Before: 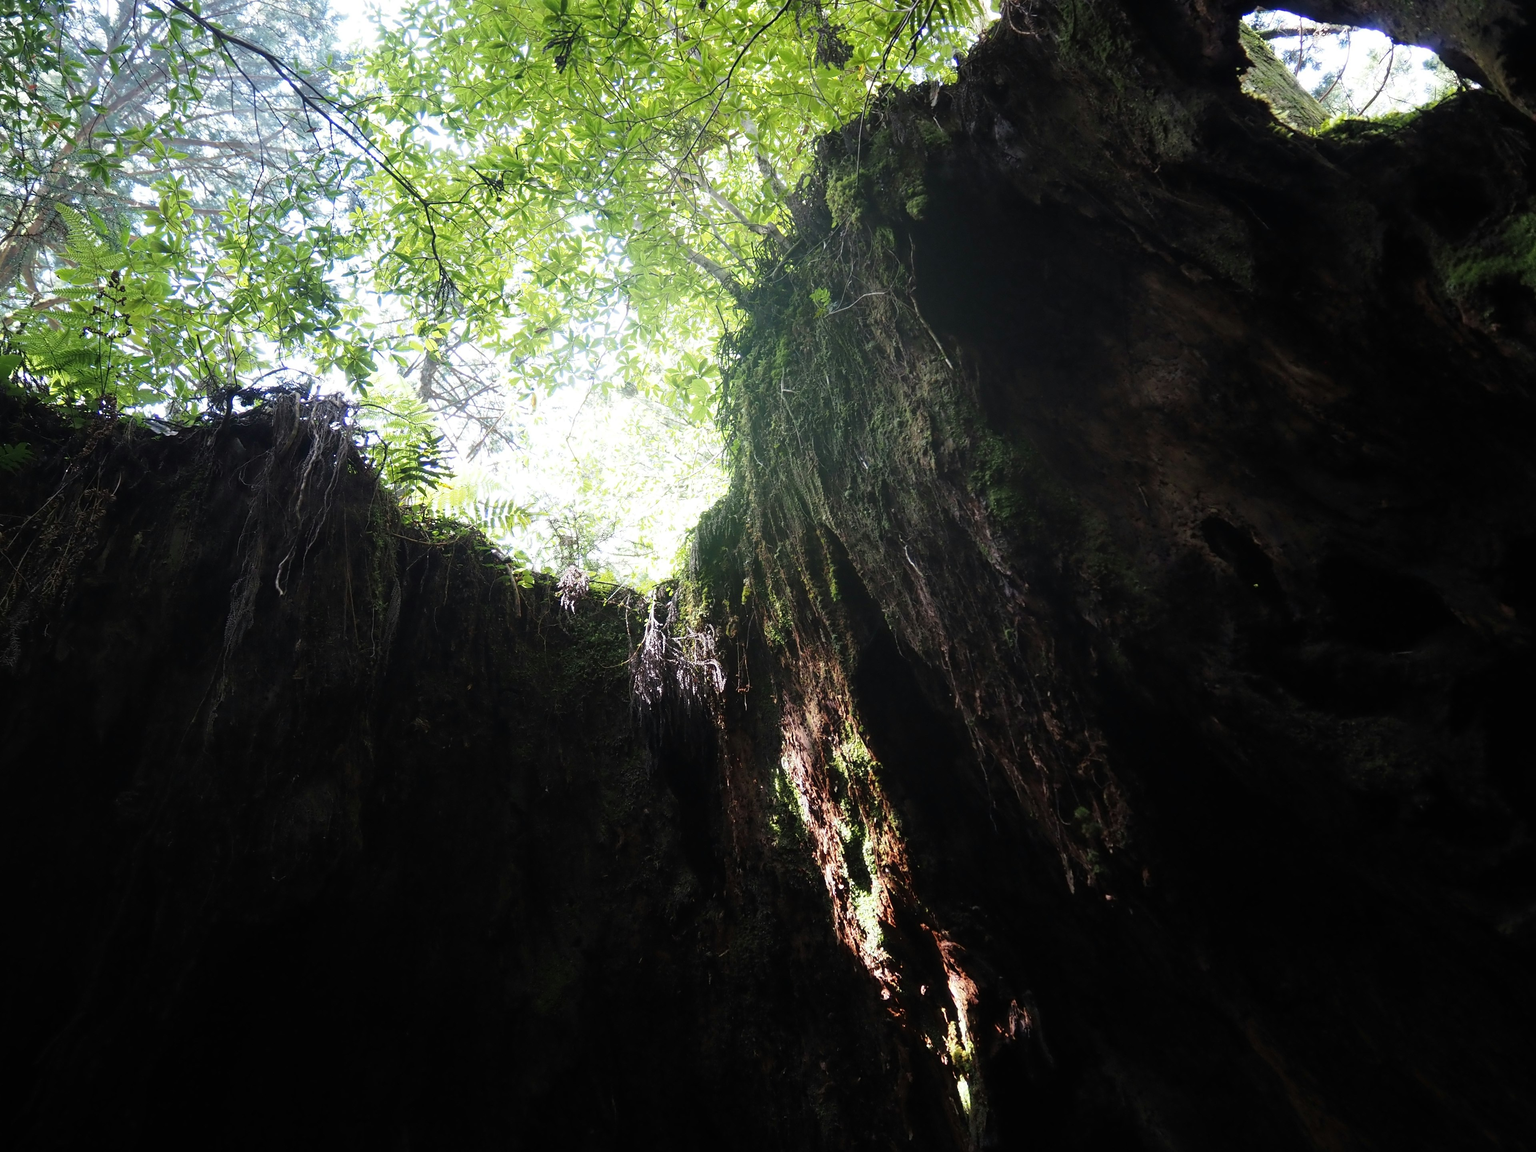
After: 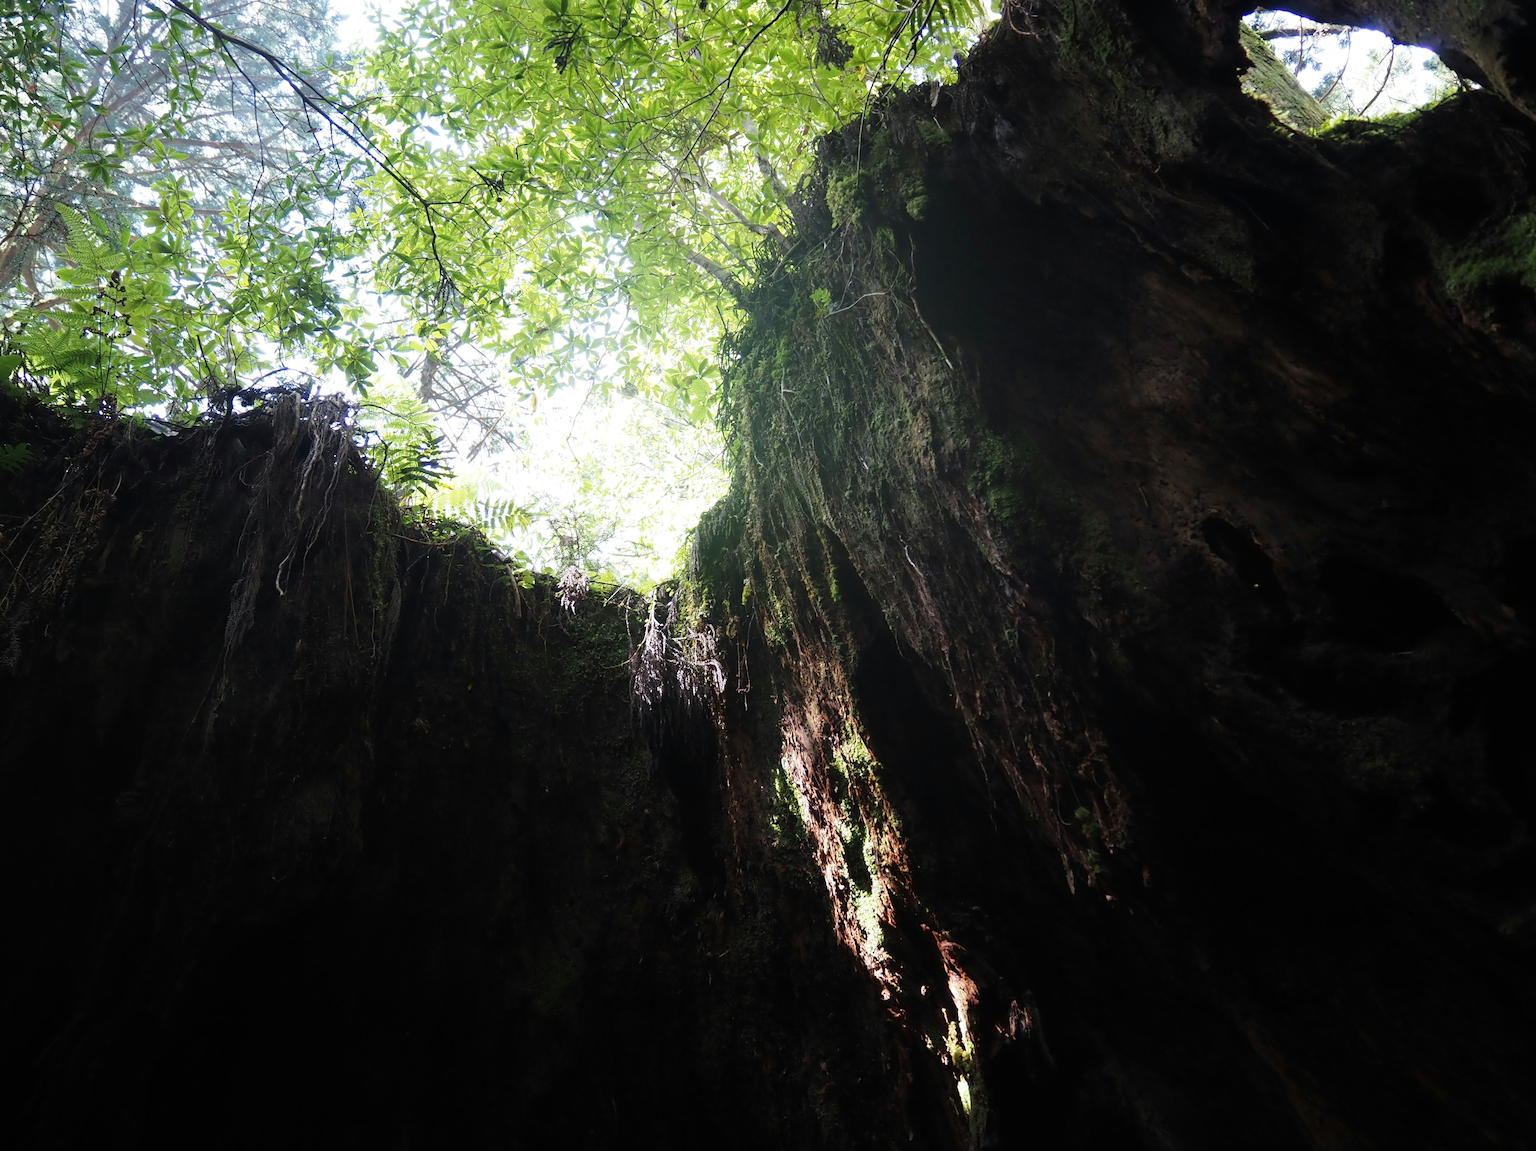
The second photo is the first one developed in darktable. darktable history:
tone equalizer: edges refinement/feathering 500, mask exposure compensation -1.57 EV, preserve details no
crop: bottom 0.052%
